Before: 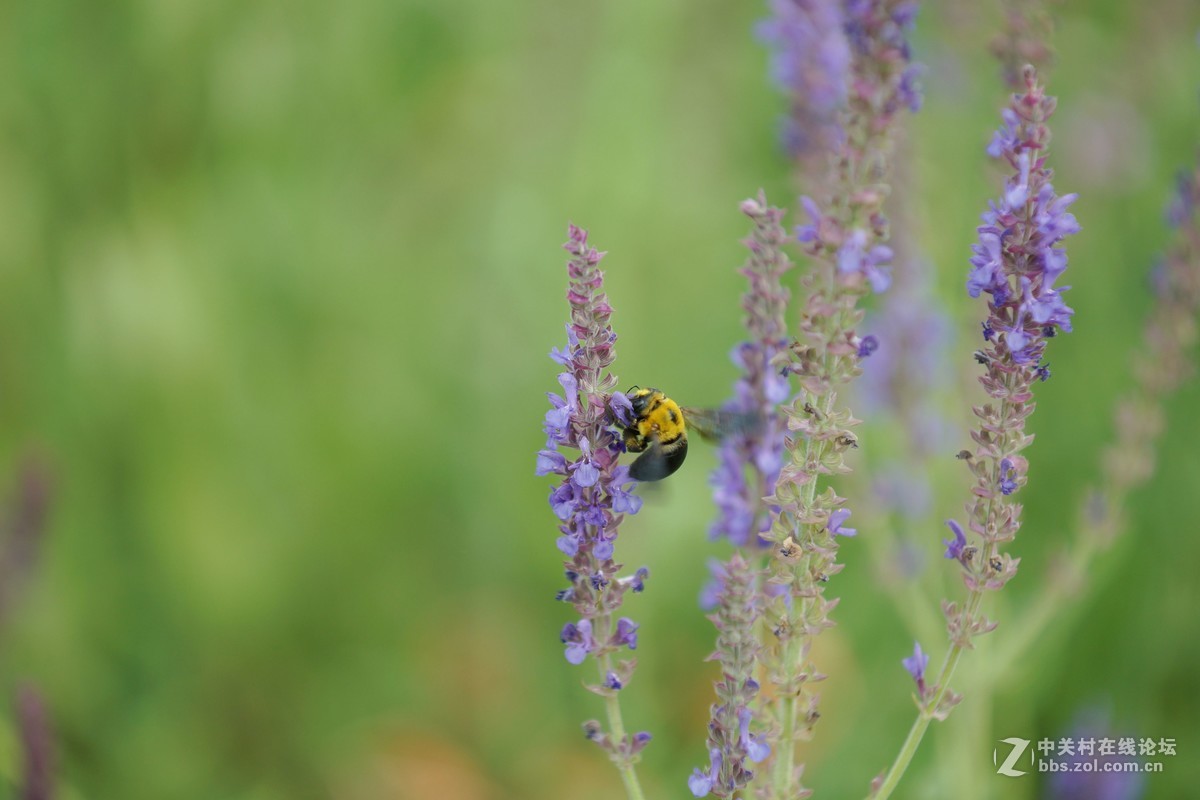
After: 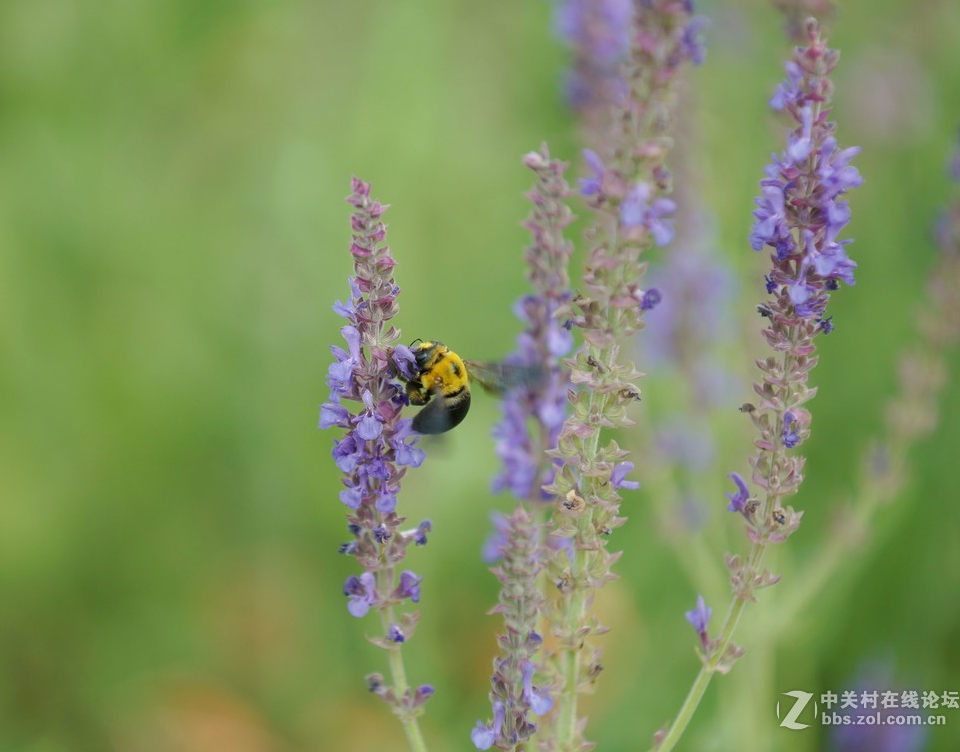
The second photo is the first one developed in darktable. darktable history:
crop and rotate: left 18.089%, top 5.893%, right 1.833%
